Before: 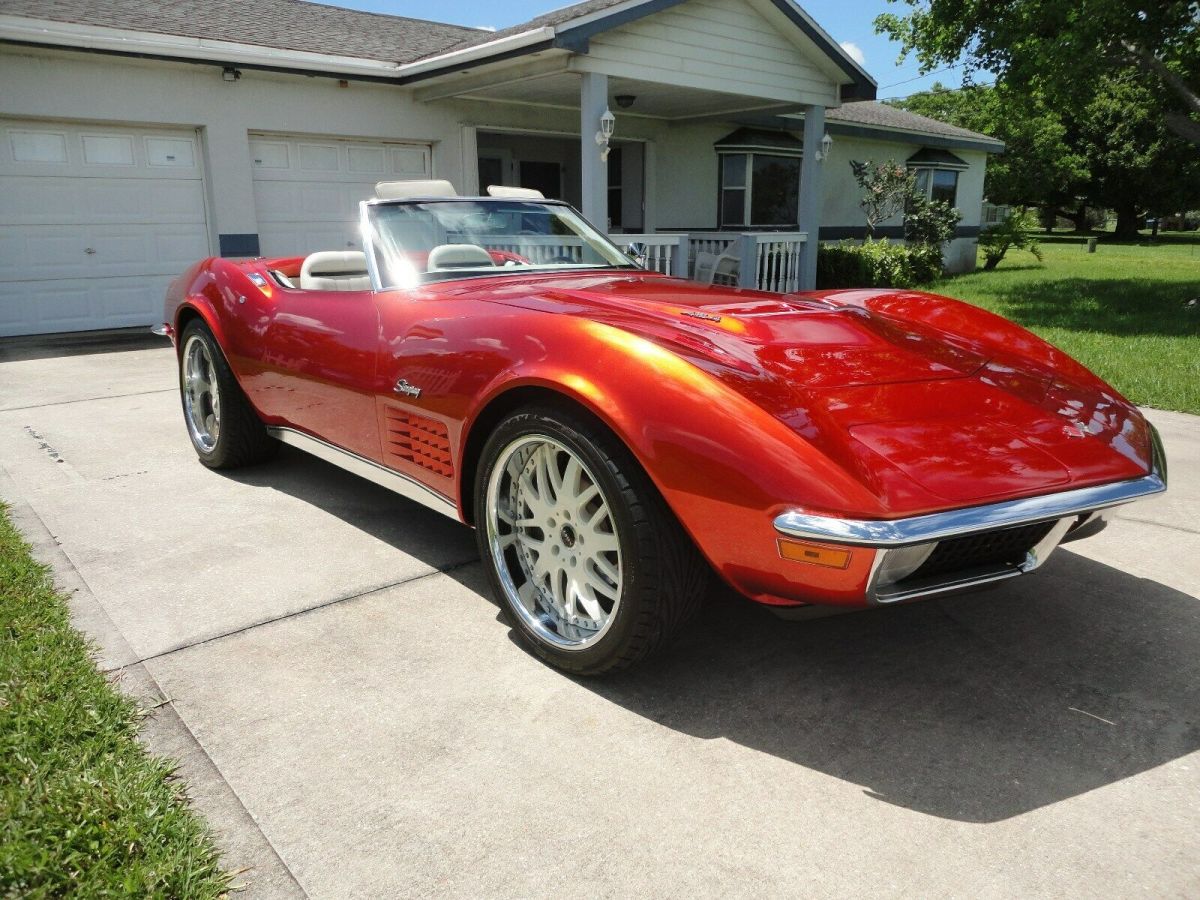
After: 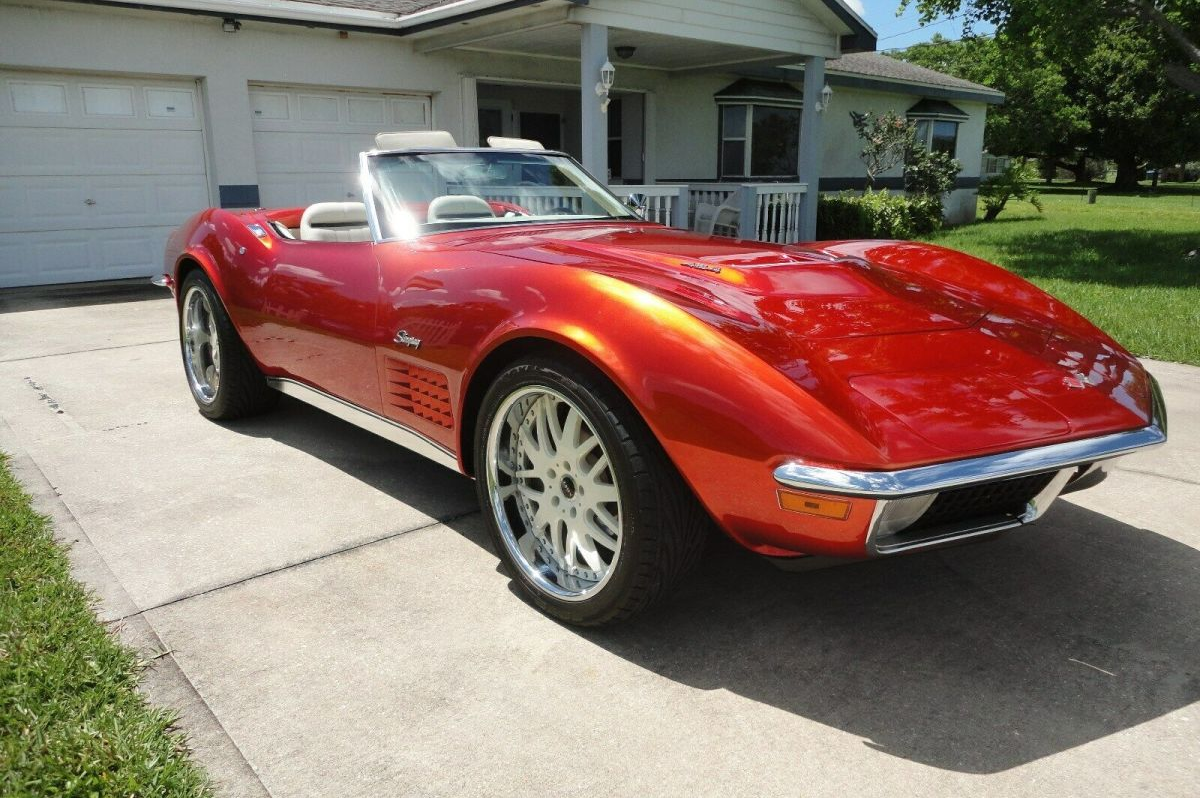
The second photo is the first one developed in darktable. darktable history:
crop and rotate: top 5.519%, bottom 5.775%
color correction: highlights b* 0.042, saturation 0.987
